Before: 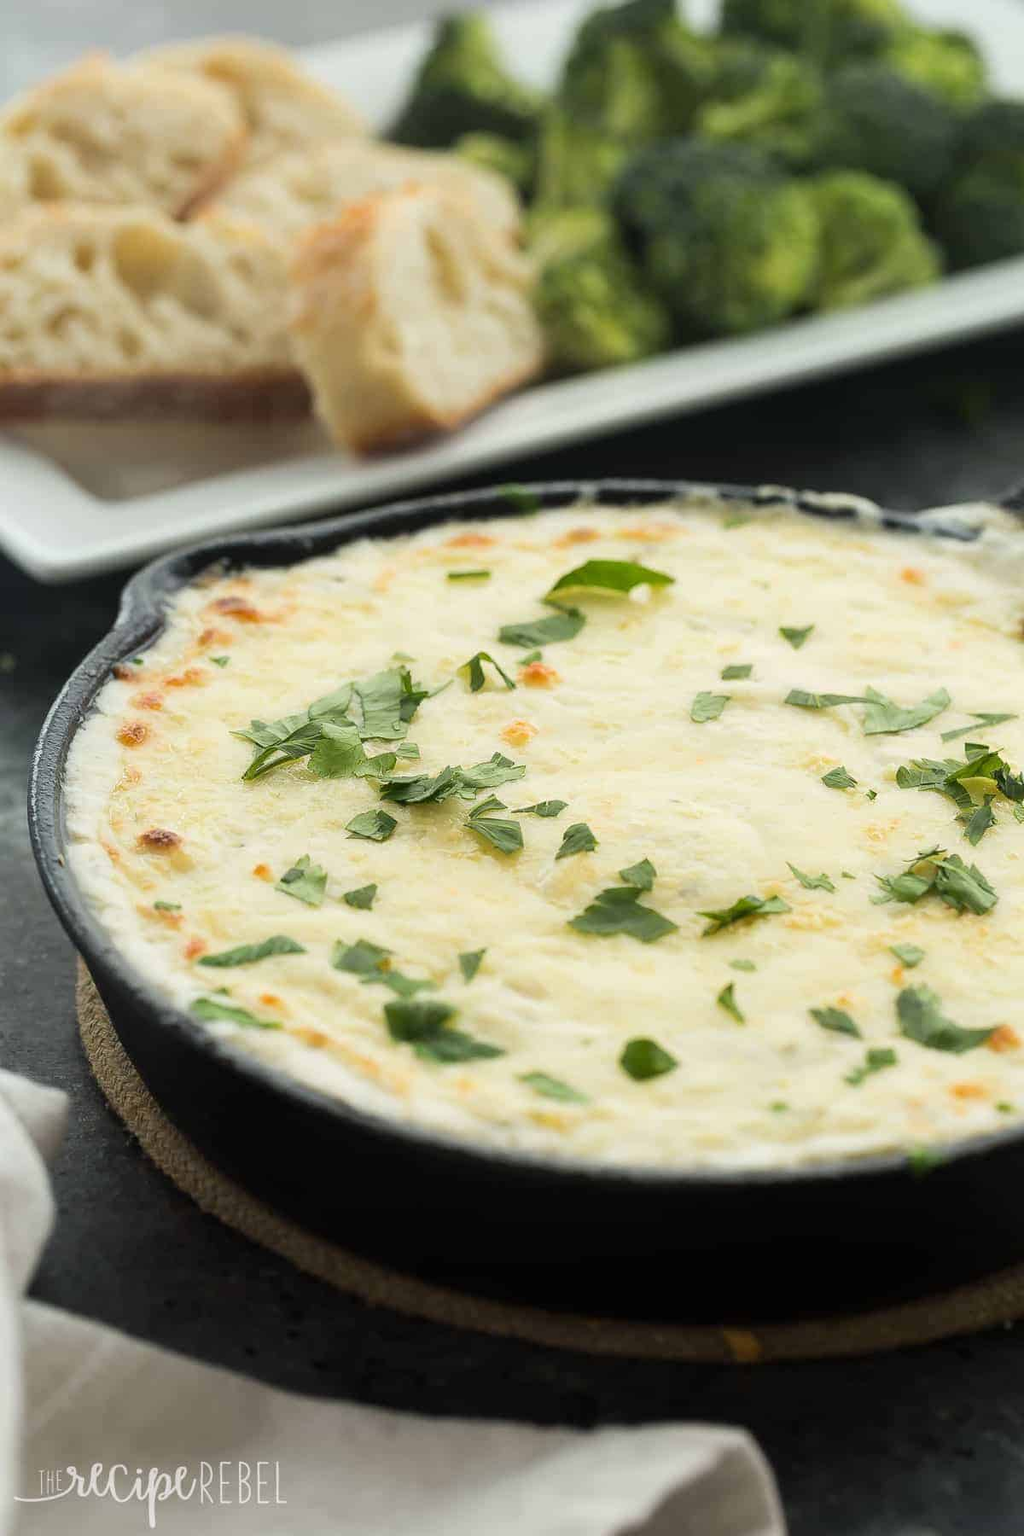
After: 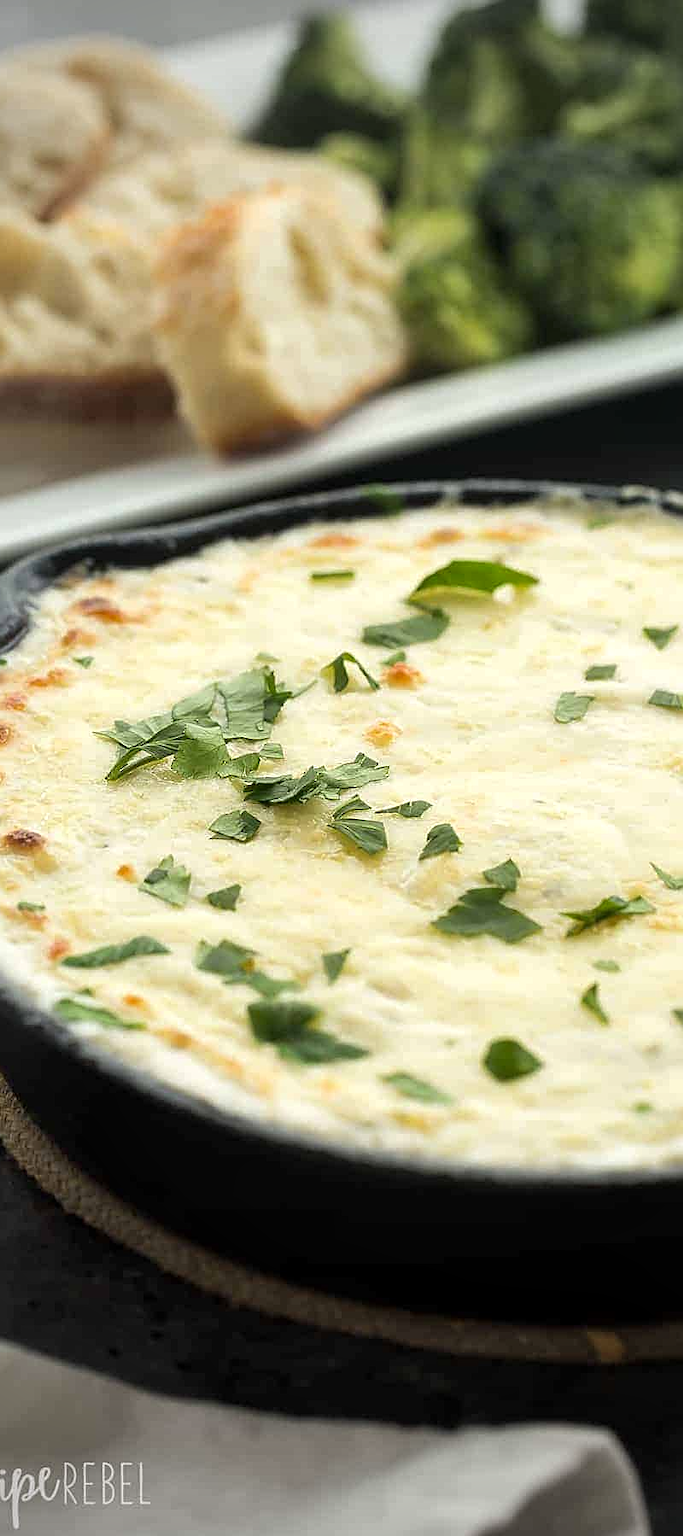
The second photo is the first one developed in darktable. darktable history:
sharpen: amount 0.493
vignetting: fall-off start 71.49%, unbound false
local contrast: mode bilateral grid, contrast 20, coarseness 50, detail 130%, midtone range 0.2
exposure: exposure 0.17 EV, compensate exposure bias true, compensate highlight preservation false
crop and rotate: left 13.394%, right 19.909%
base curve: curves: ch0 [(0, 0) (0.303, 0.277) (1, 1)]
tone equalizer: edges refinement/feathering 500, mask exposure compensation -1.57 EV, preserve details no
